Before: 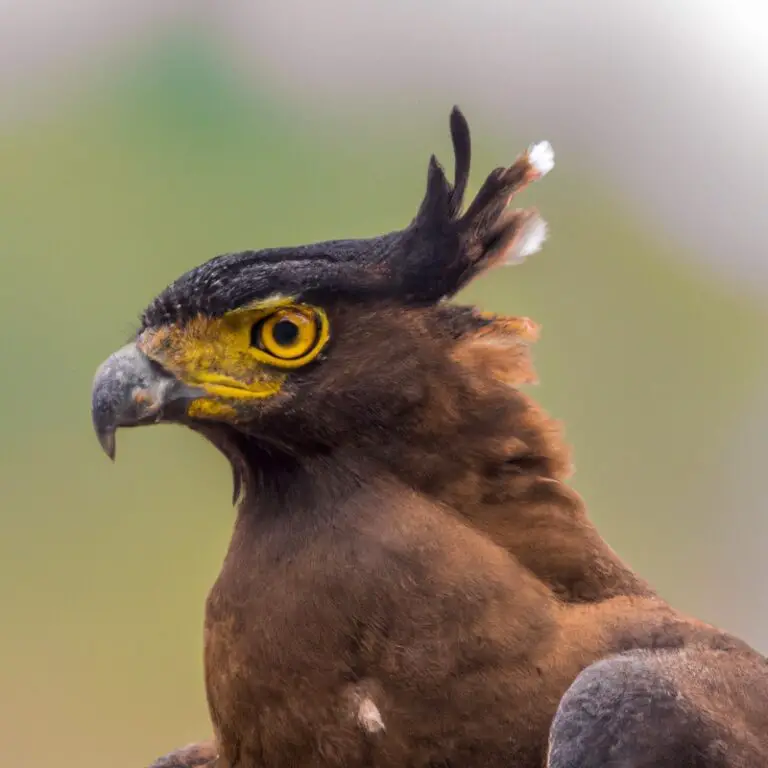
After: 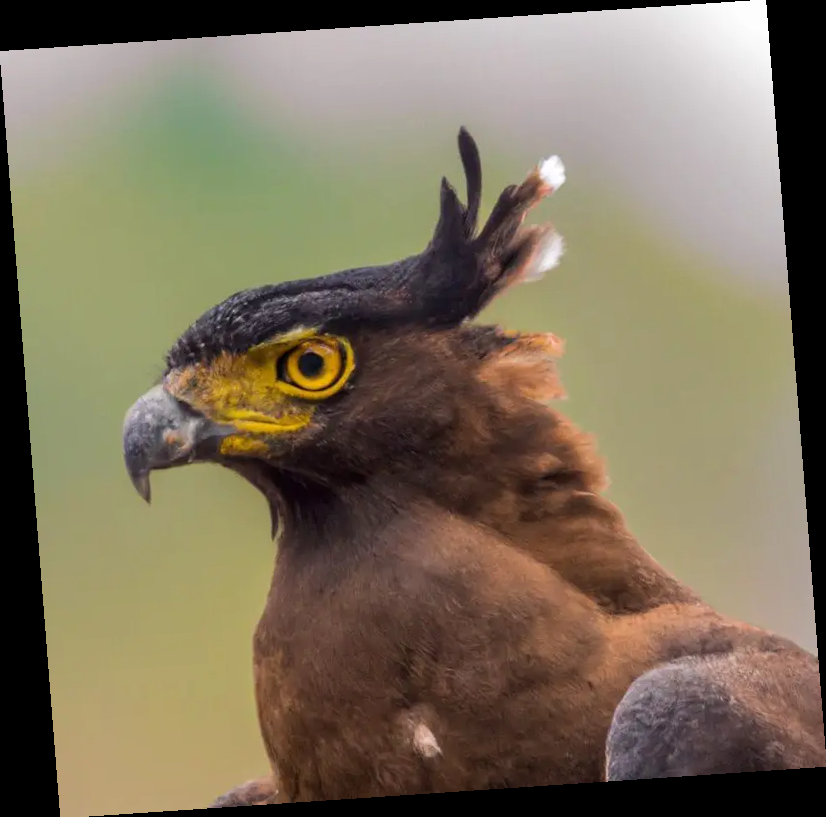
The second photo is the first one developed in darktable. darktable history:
rotate and perspective: rotation -4.2°, shear 0.006, automatic cropping off
tone equalizer: on, module defaults
